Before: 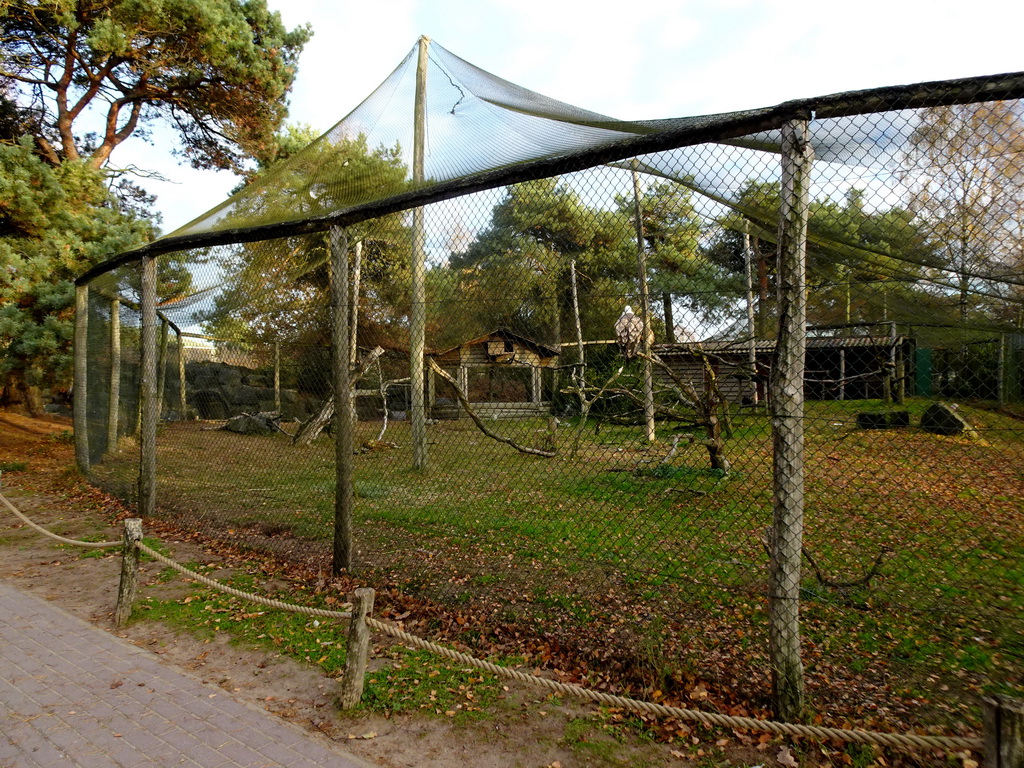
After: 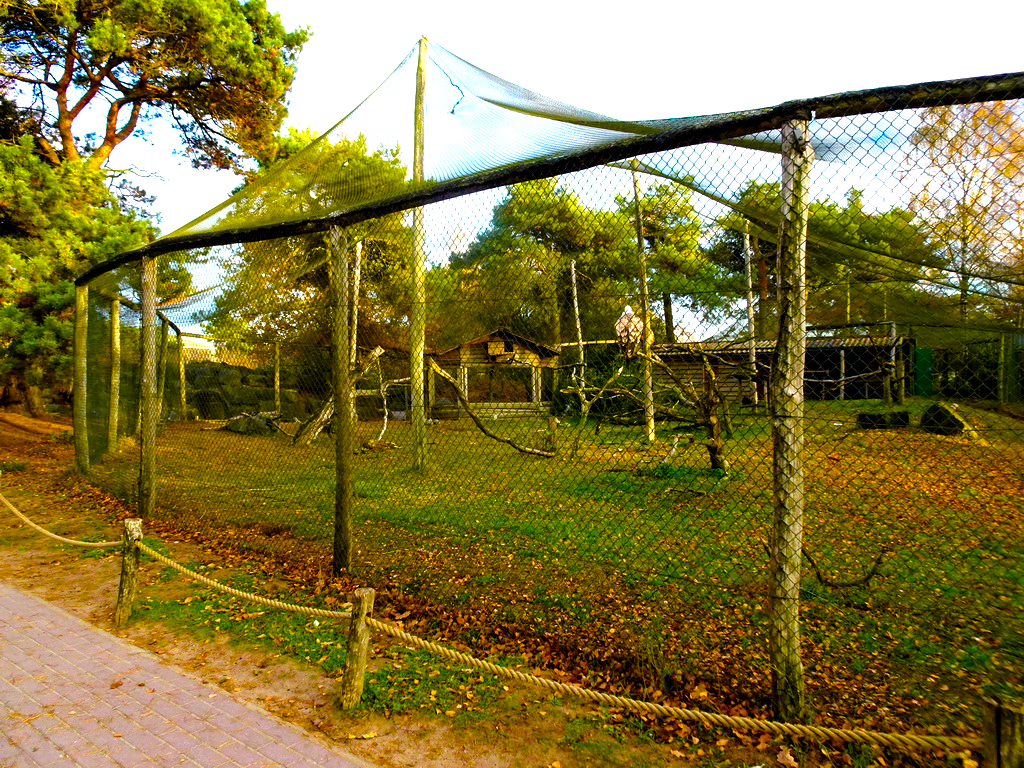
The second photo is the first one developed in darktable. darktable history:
exposure: black level correction 0.001, exposure 0.014 EV, compensate highlight preservation false
color balance rgb: linear chroma grading › global chroma 25%, perceptual saturation grading › global saturation 40%, perceptual saturation grading › highlights -50%, perceptual saturation grading › shadows 30%, perceptual brilliance grading › global brilliance 25%, global vibrance 60%
